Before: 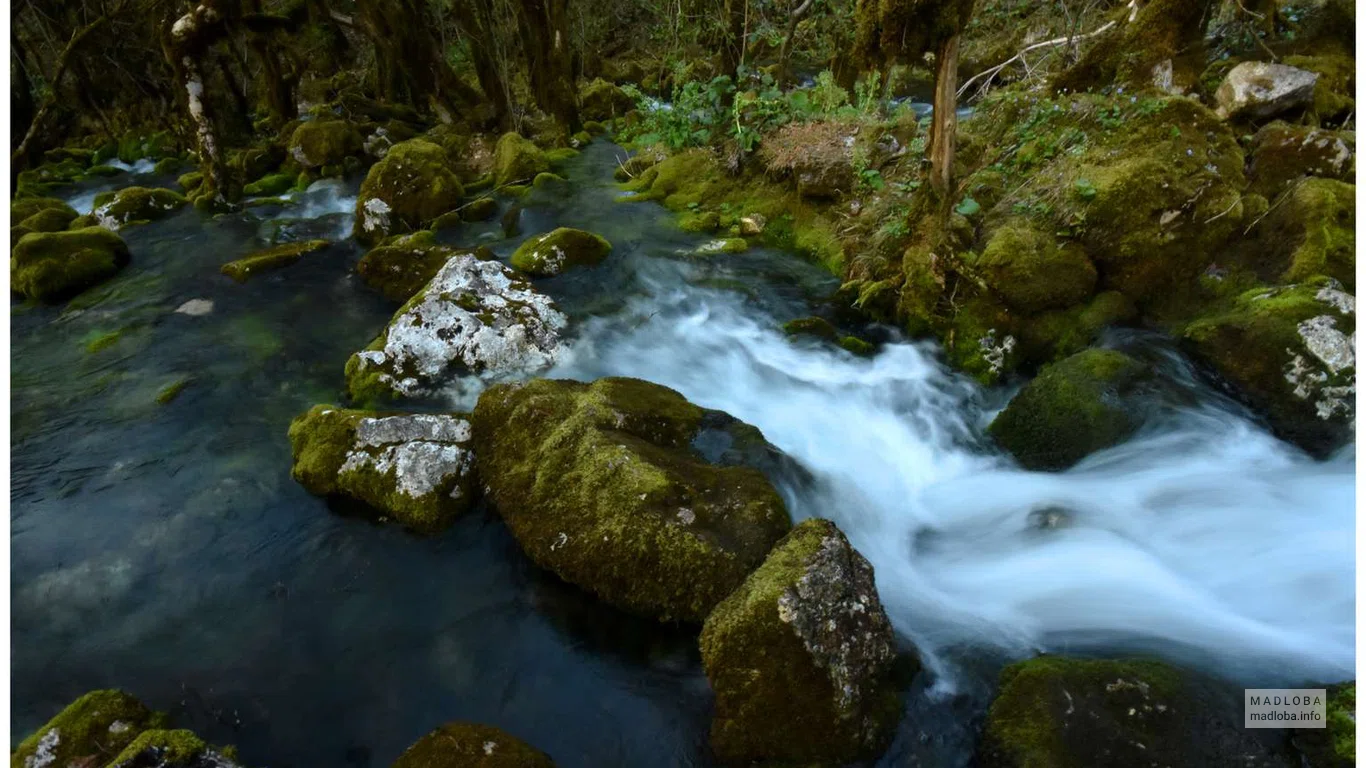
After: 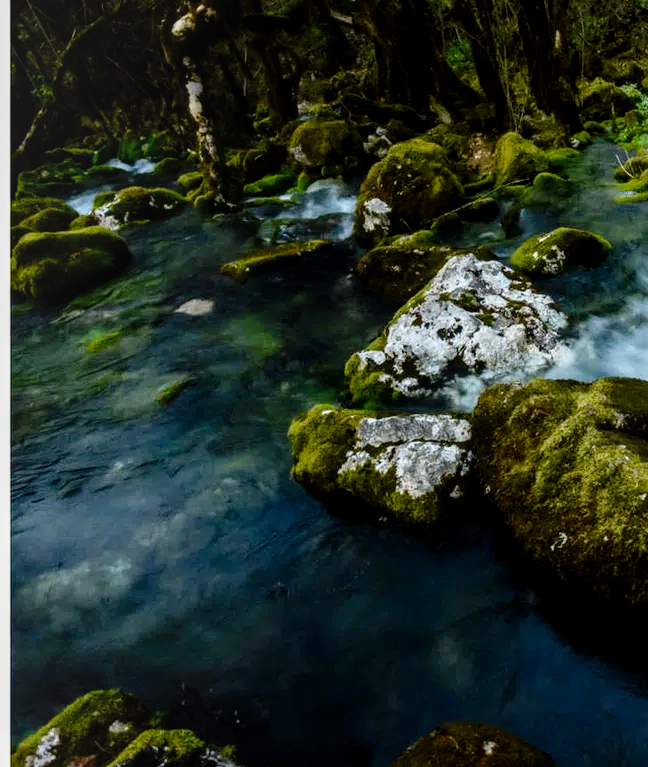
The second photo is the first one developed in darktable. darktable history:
tone curve: curves: ch0 [(0.017, 0) (0.122, 0.046) (0.295, 0.297) (0.449, 0.505) (0.559, 0.629) (0.729, 0.796) (0.879, 0.898) (1, 0.97)]; ch1 [(0, 0) (0.393, 0.4) (0.447, 0.447) (0.485, 0.497) (0.522, 0.503) (0.539, 0.52) (0.606, 0.6) (0.696, 0.679) (1, 1)]; ch2 [(0, 0) (0.369, 0.388) (0.449, 0.431) (0.499, 0.501) (0.516, 0.536) (0.604, 0.599) (0.741, 0.763) (1, 1)], preserve colors none
crop and rotate: left 0.006%, top 0%, right 52.503%
local contrast: detail 130%
